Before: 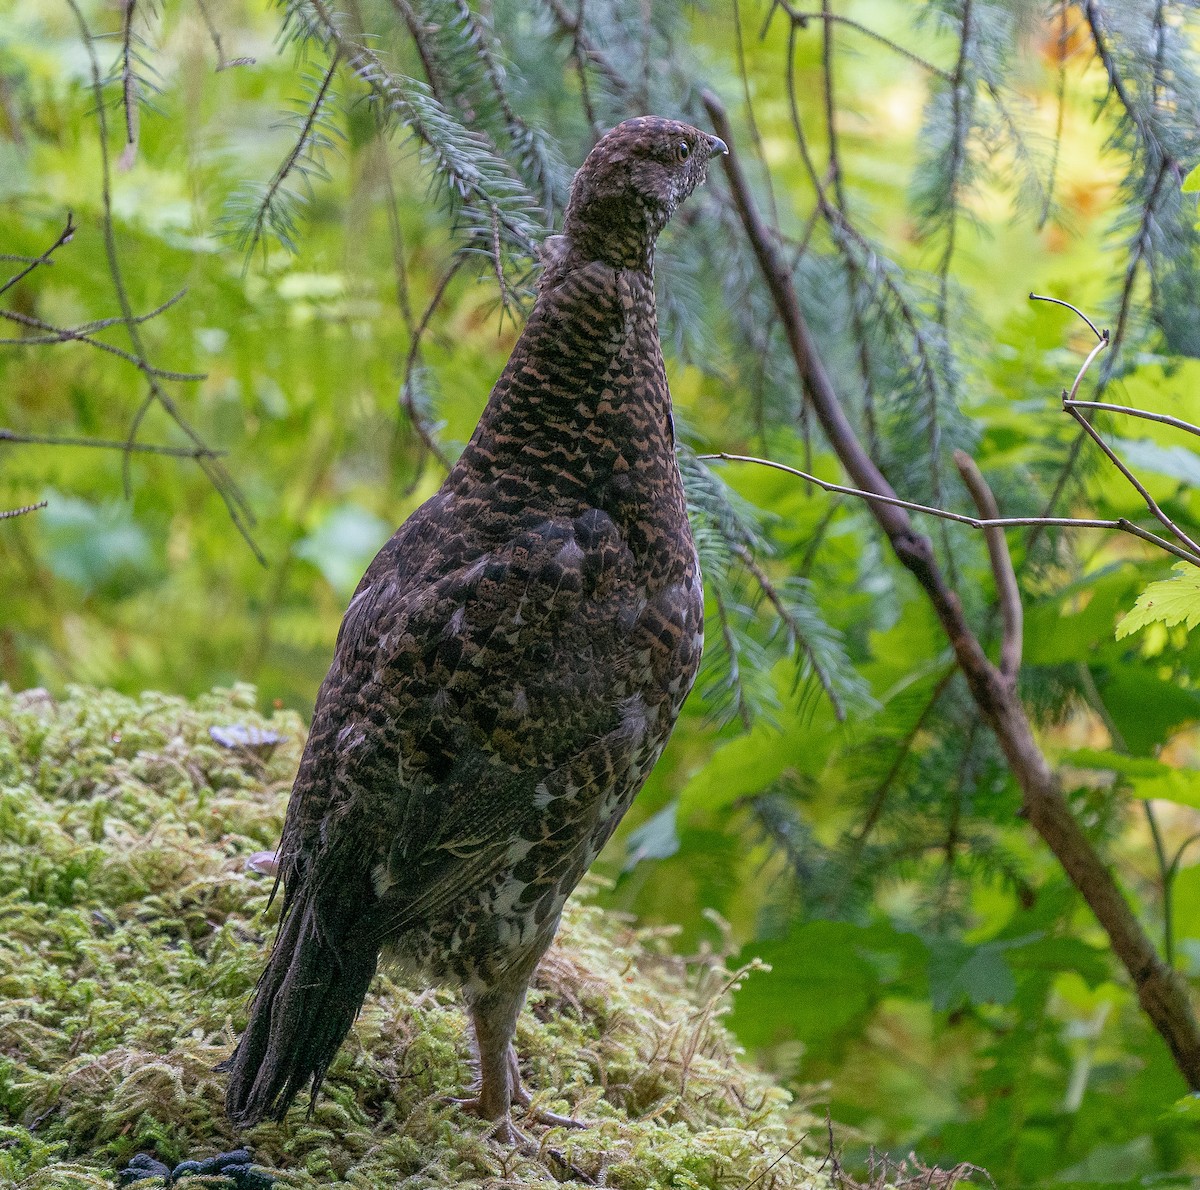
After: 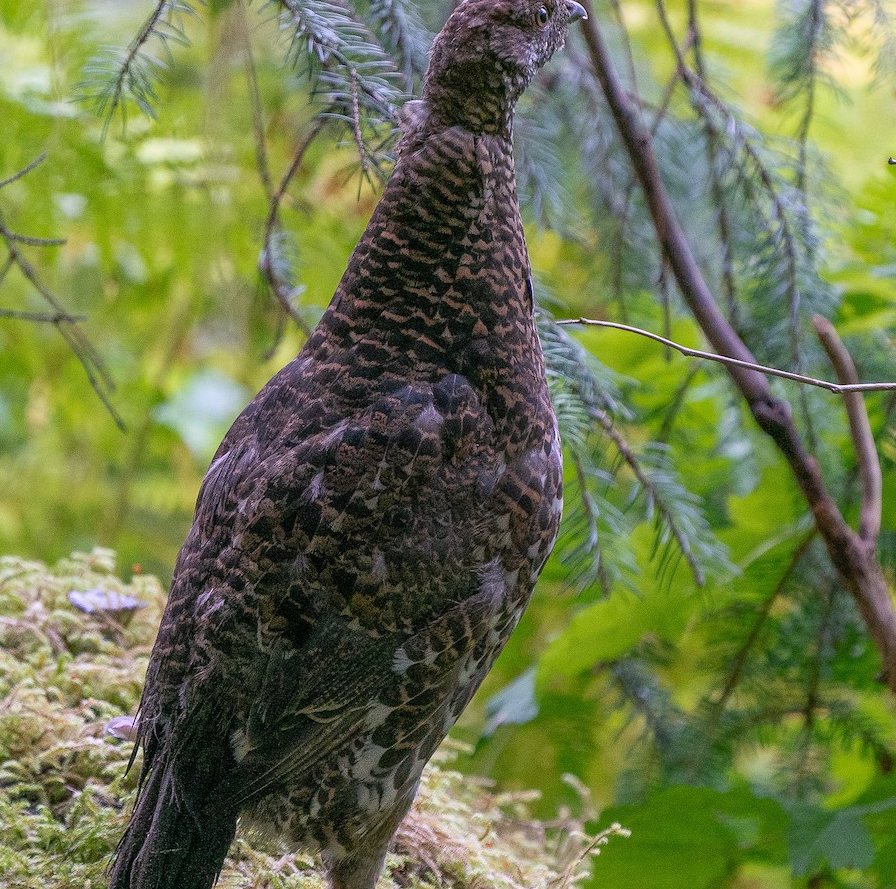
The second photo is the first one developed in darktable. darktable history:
white balance: red 1.05, blue 1.072
crop and rotate: left 11.831%, top 11.346%, right 13.429%, bottom 13.899%
